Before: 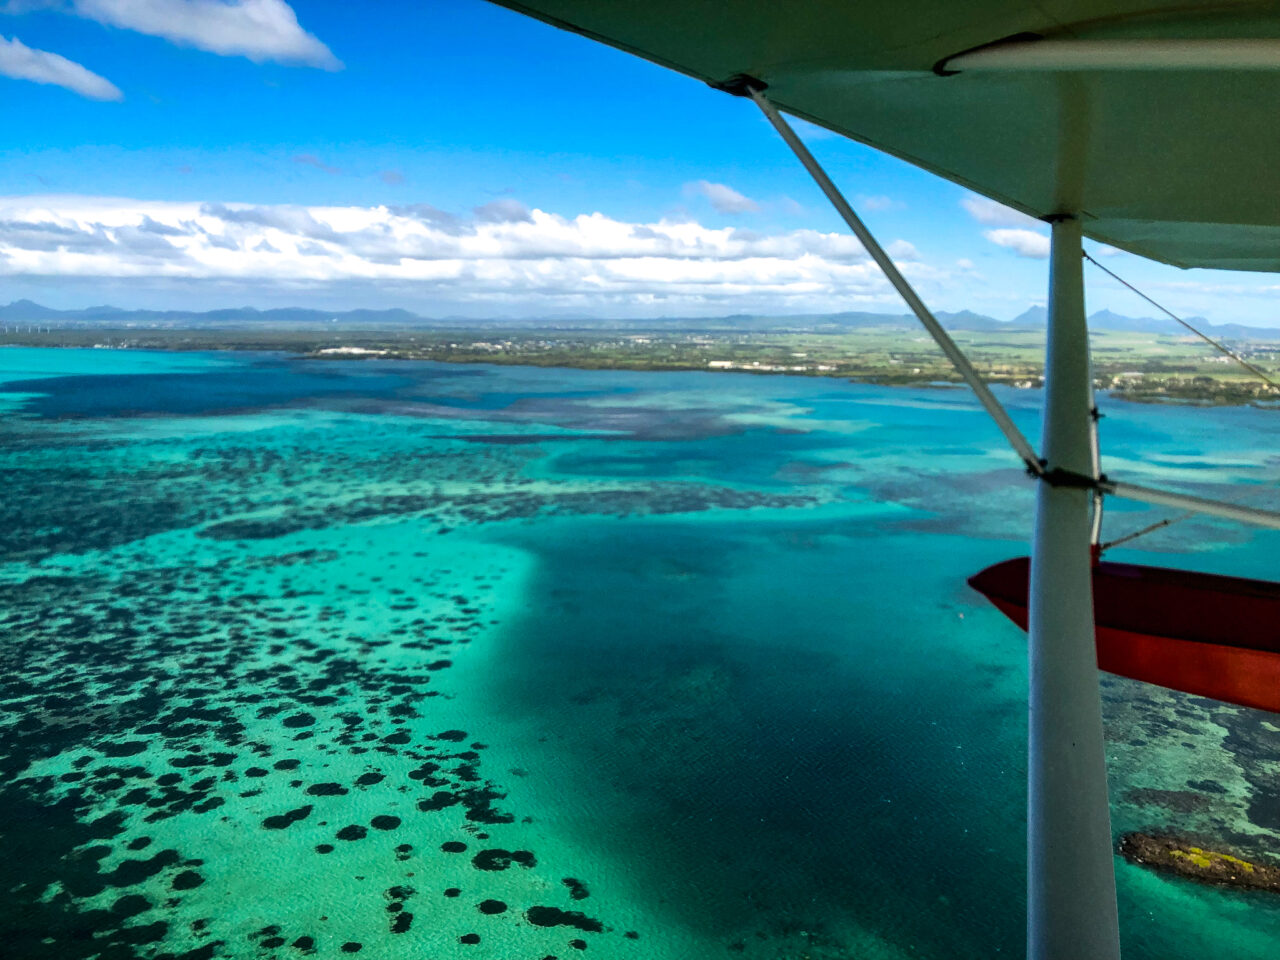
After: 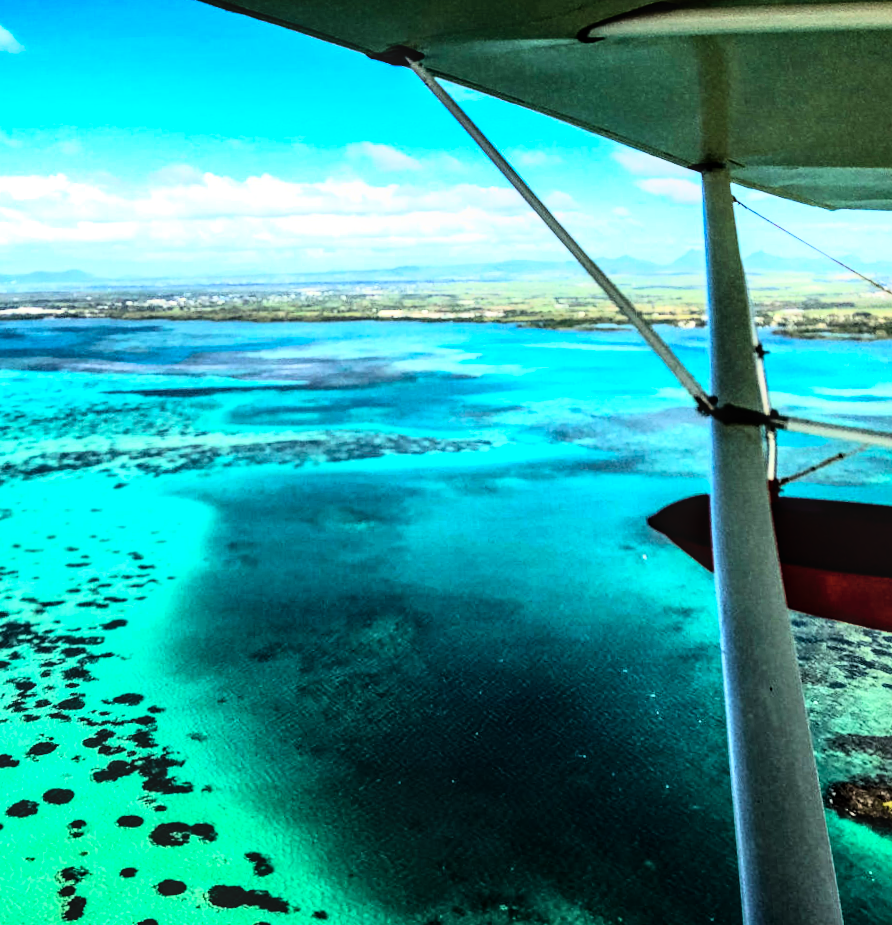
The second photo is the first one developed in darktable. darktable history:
exposure: exposure 0.2 EV, compensate highlight preservation false
haze removal: compatibility mode true, adaptive false
crop and rotate: left 24.6%
rgb curve: curves: ch0 [(0, 0) (0.21, 0.15) (0.24, 0.21) (0.5, 0.75) (0.75, 0.96) (0.89, 0.99) (1, 1)]; ch1 [(0, 0.02) (0.21, 0.13) (0.25, 0.2) (0.5, 0.67) (0.75, 0.9) (0.89, 0.97) (1, 1)]; ch2 [(0, 0.02) (0.21, 0.13) (0.25, 0.2) (0.5, 0.67) (0.75, 0.9) (0.89, 0.97) (1, 1)], compensate middle gray true
local contrast: on, module defaults
rotate and perspective: rotation -1.68°, lens shift (vertical) -0.146, crop left 0.049, crop right 0.912, crop top 0.032, crop bottom 0.96
